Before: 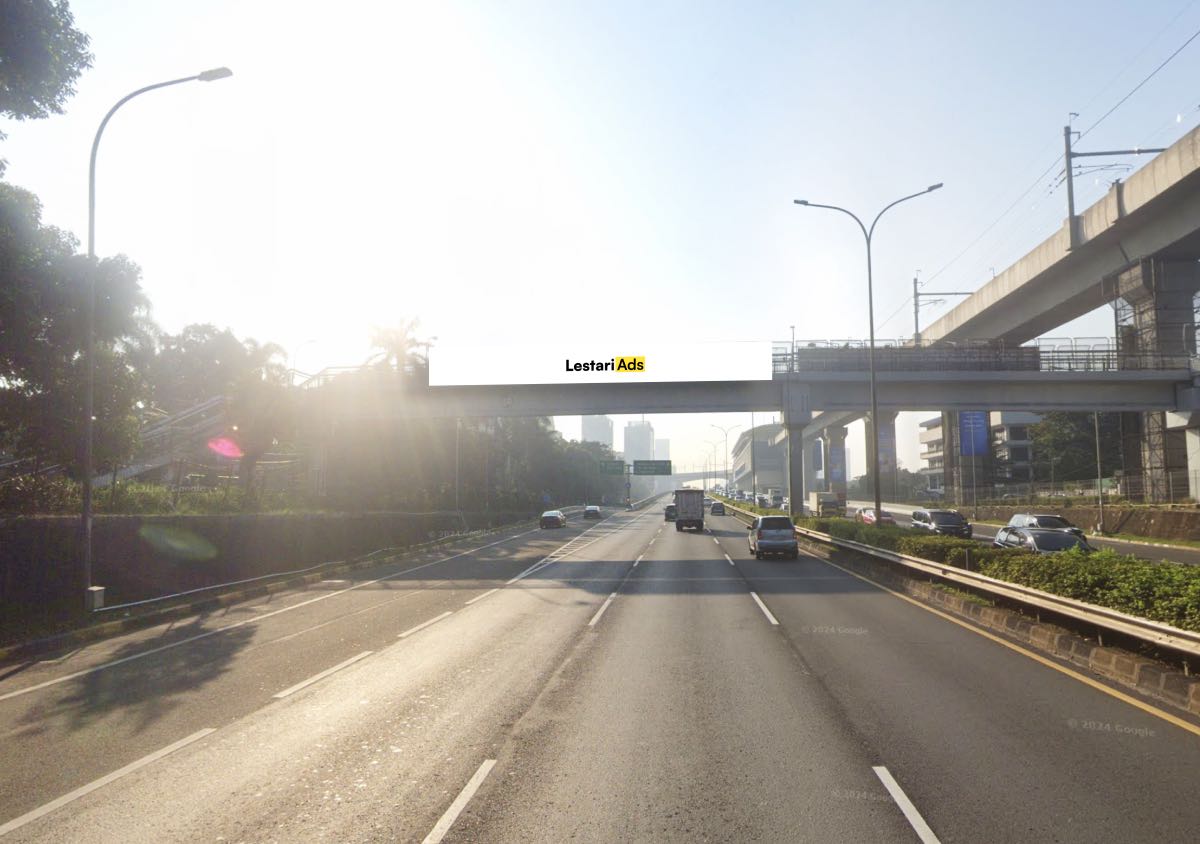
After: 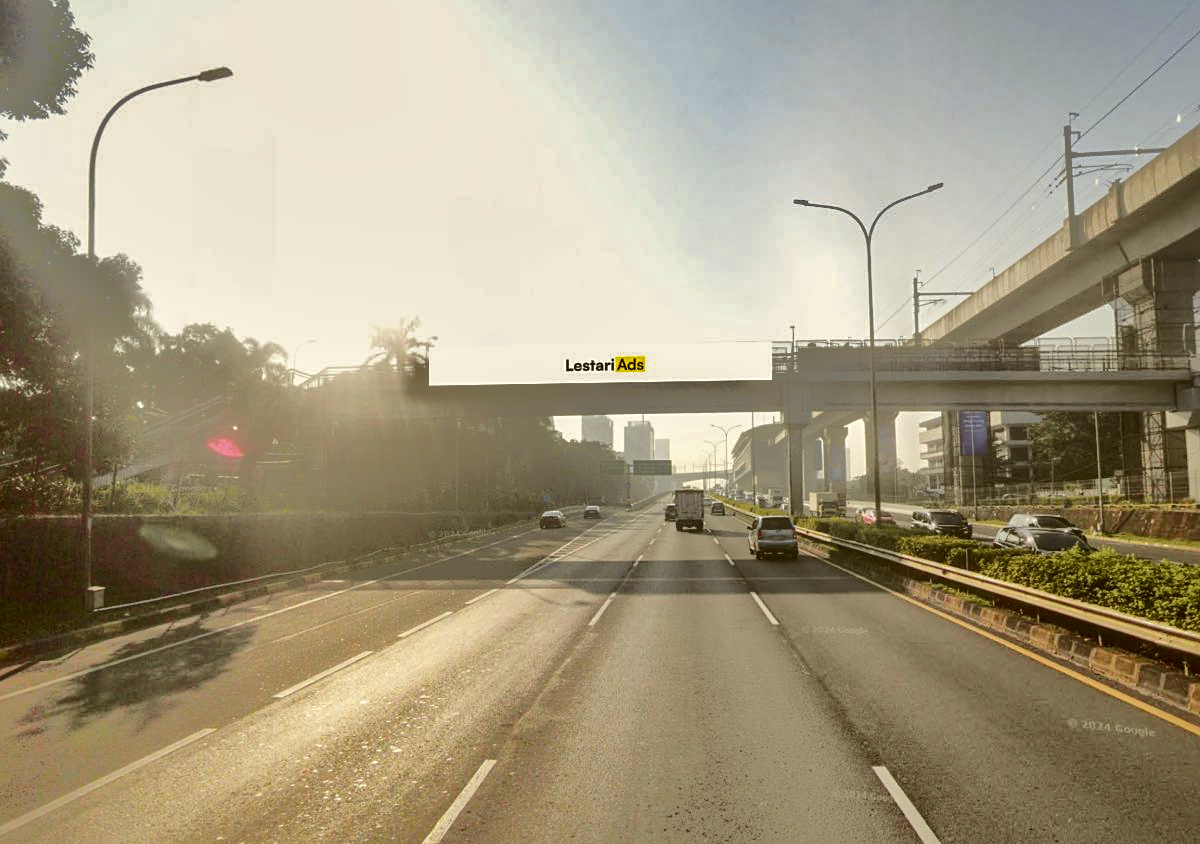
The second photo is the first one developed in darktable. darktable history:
color balance: mode lift, gamma, gain (sRGB)
local contrast: detail 130%
color correction: highlights a* -1.43, highlights b* 10.12, shadows a* 0.395, shadows b* 19.35
exposure: black level correction 0.001, exposure 0.014 EV, compensate highlight preservation false
sharpen: amount 0.2
tone curve: curves: ch0 [(0, 0) (0.104, 0.061) (0.239, 0.201) (0.327, 0.317) (0.401, 0.443) (0.489, 0.566) (0.65, 0.68) (0.832, 0.858) (1, 0.977)]; ch1 [(0, 0) (0.161, 0.092) (0.35, 0.33) (0.379, 0.401) (0.447, 0.476) (0.495, 0.499) (0.515, 0.518) (0.534, 0.557) (0.602, 0.625) (0.712, 0.706) (1, 1)]; ch2 [(0, 0) (0.359, 0.372) (0.437, 0.437) (0.502, 0.501) (0.55, 0.534) (0.592, 0.601) (0.647, 0.64) (1, 1)], color space Lab, independent channels, preserve colors none
shadows and highlights: shadows 38.43, highlights -74.54
